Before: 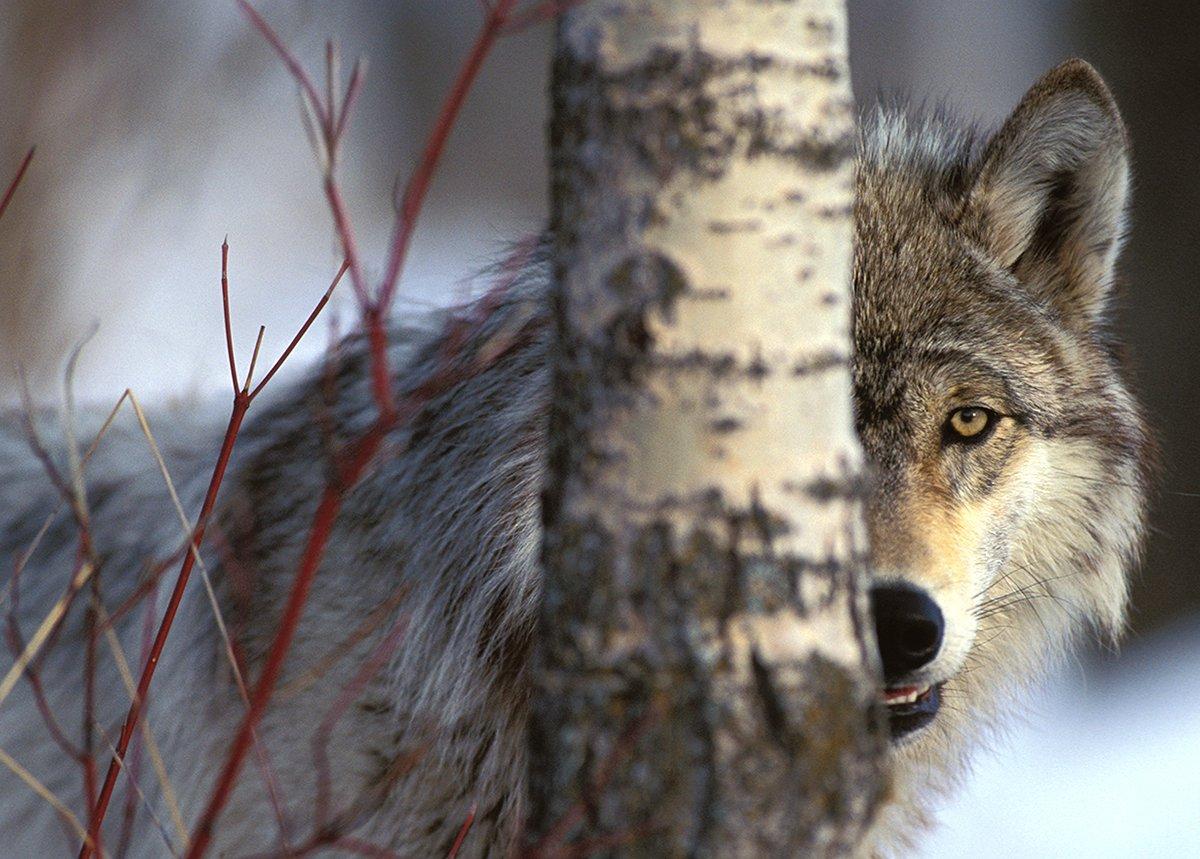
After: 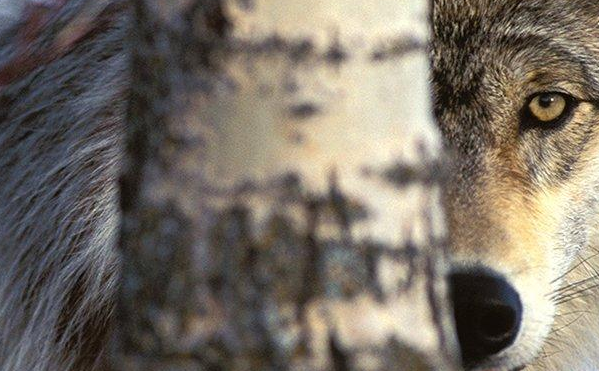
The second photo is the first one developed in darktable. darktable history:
crop: left 35.168%, top 36.732%, right 14.833%, bottom 20.001%
